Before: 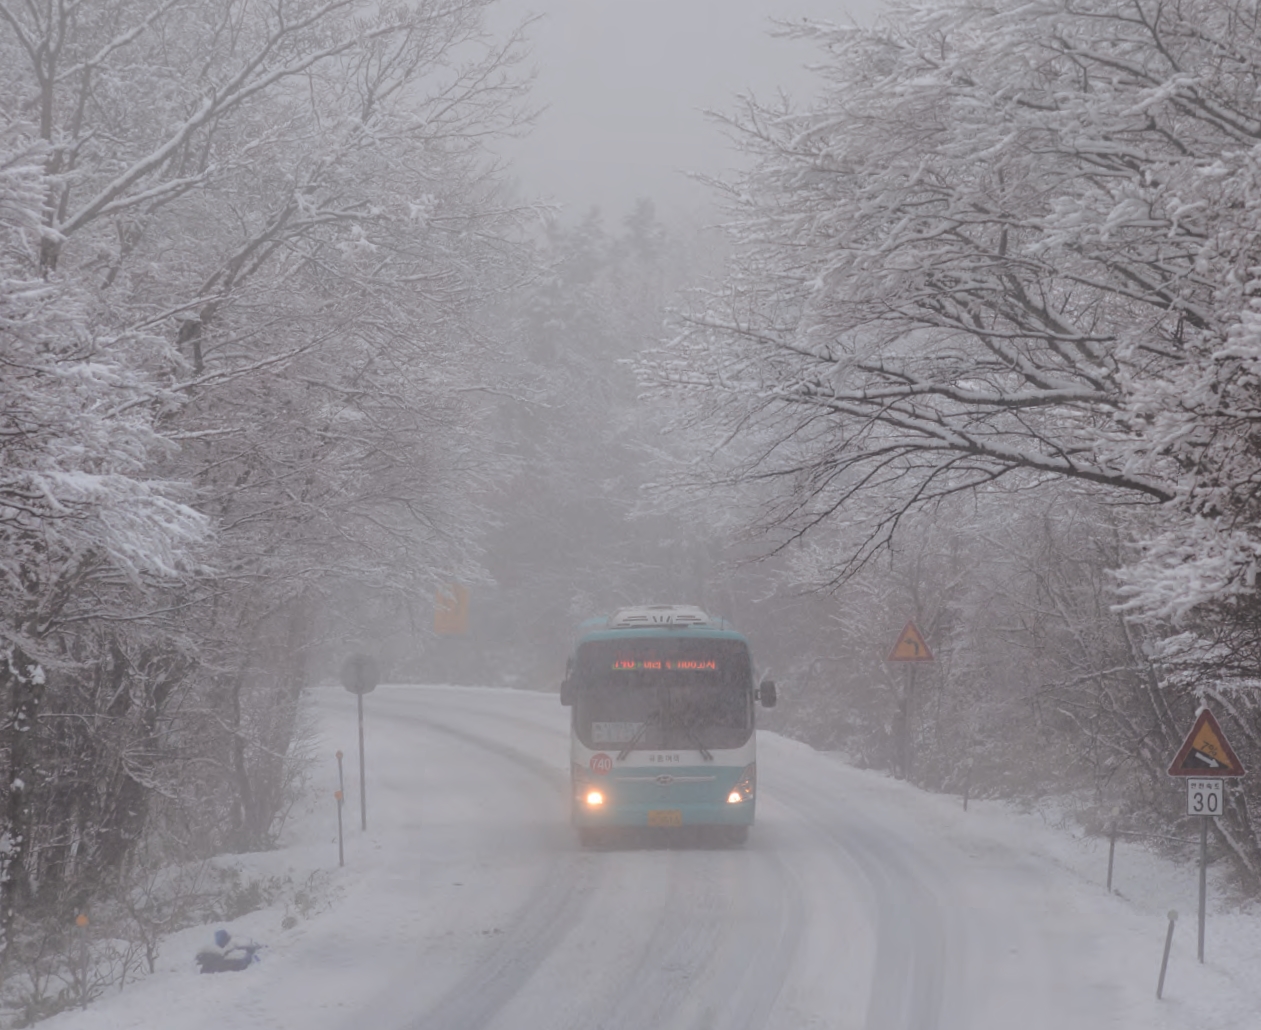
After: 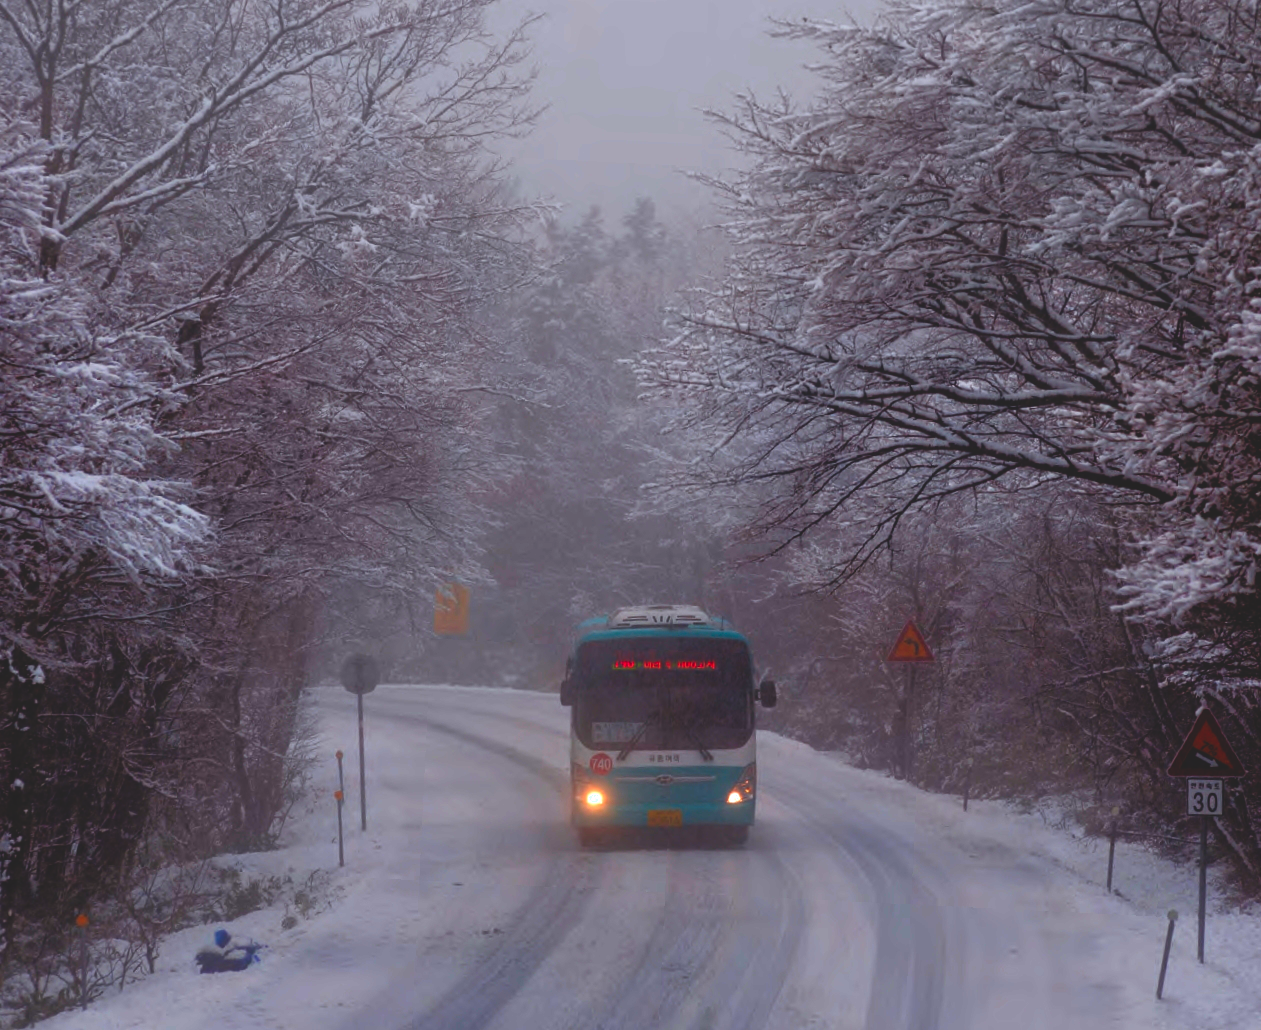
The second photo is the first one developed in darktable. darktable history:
contrast brightness saturation: contrast 0.12, brightness -0.12, saturation 0.2
base curve: curves: ch0 [(0, 0.036) (0.083, 0.04) (0.804, 1)], preserve colors none
color balance rgb: perceptual saturation grading › global saturation 24.74%, perceptual saturation grading › highlights -51.22%, perceptual saturation grading › mid-tones 19.16%, perceptual saturation grading › shadows 60.98%, global vibrance 50%
